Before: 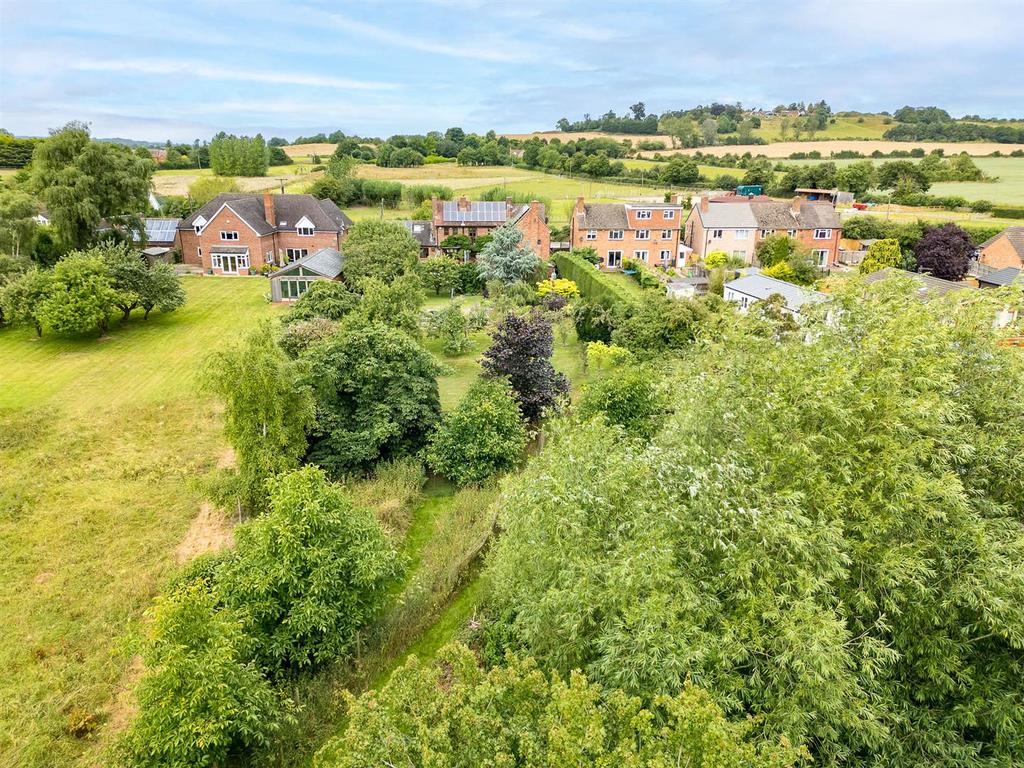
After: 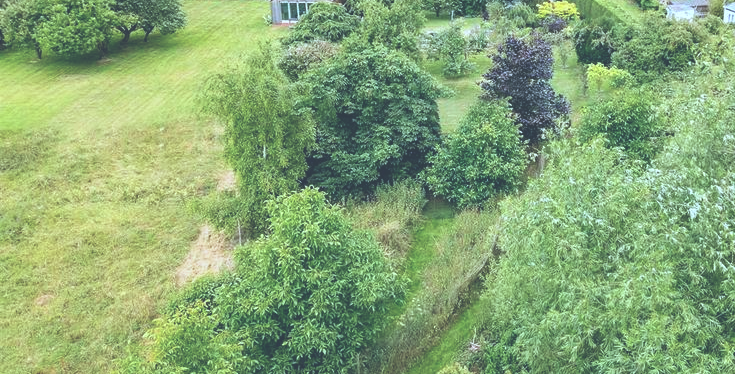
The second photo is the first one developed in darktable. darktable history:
crop: top 36.258%, right 28.189%, bottom 14.956%
color calibration: illuminant custom, x 0.389, y 0.387, temperature 3820.14 K
exposure: black level correction -0.042, exposure 0.061 EV, compensate highlight preservation false
